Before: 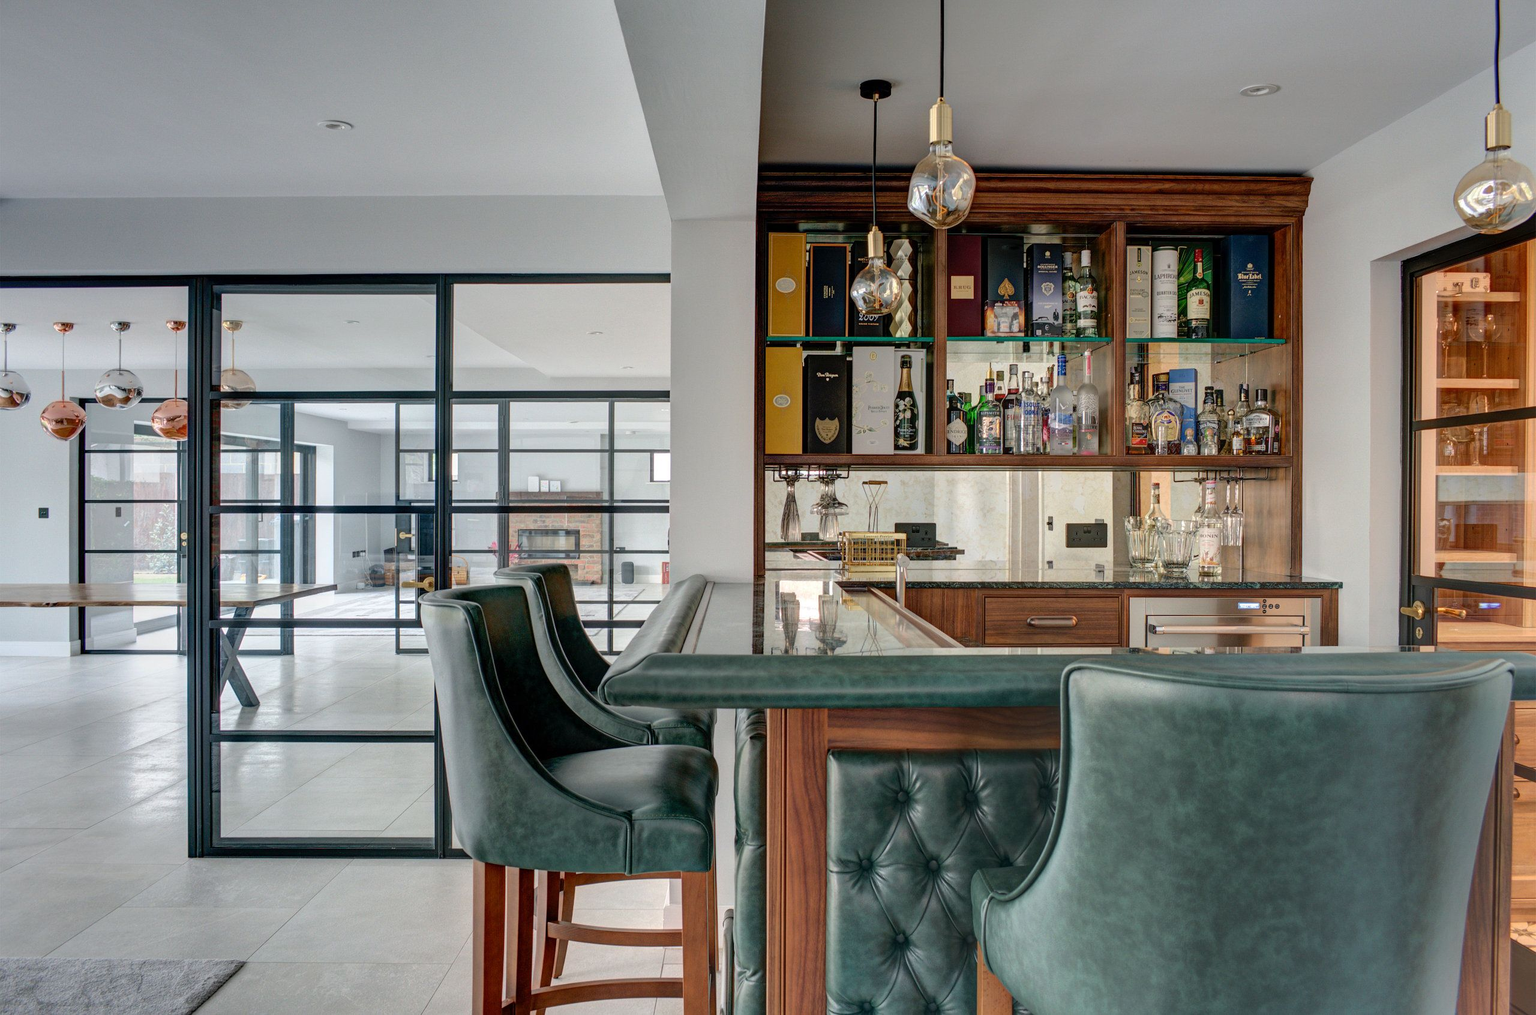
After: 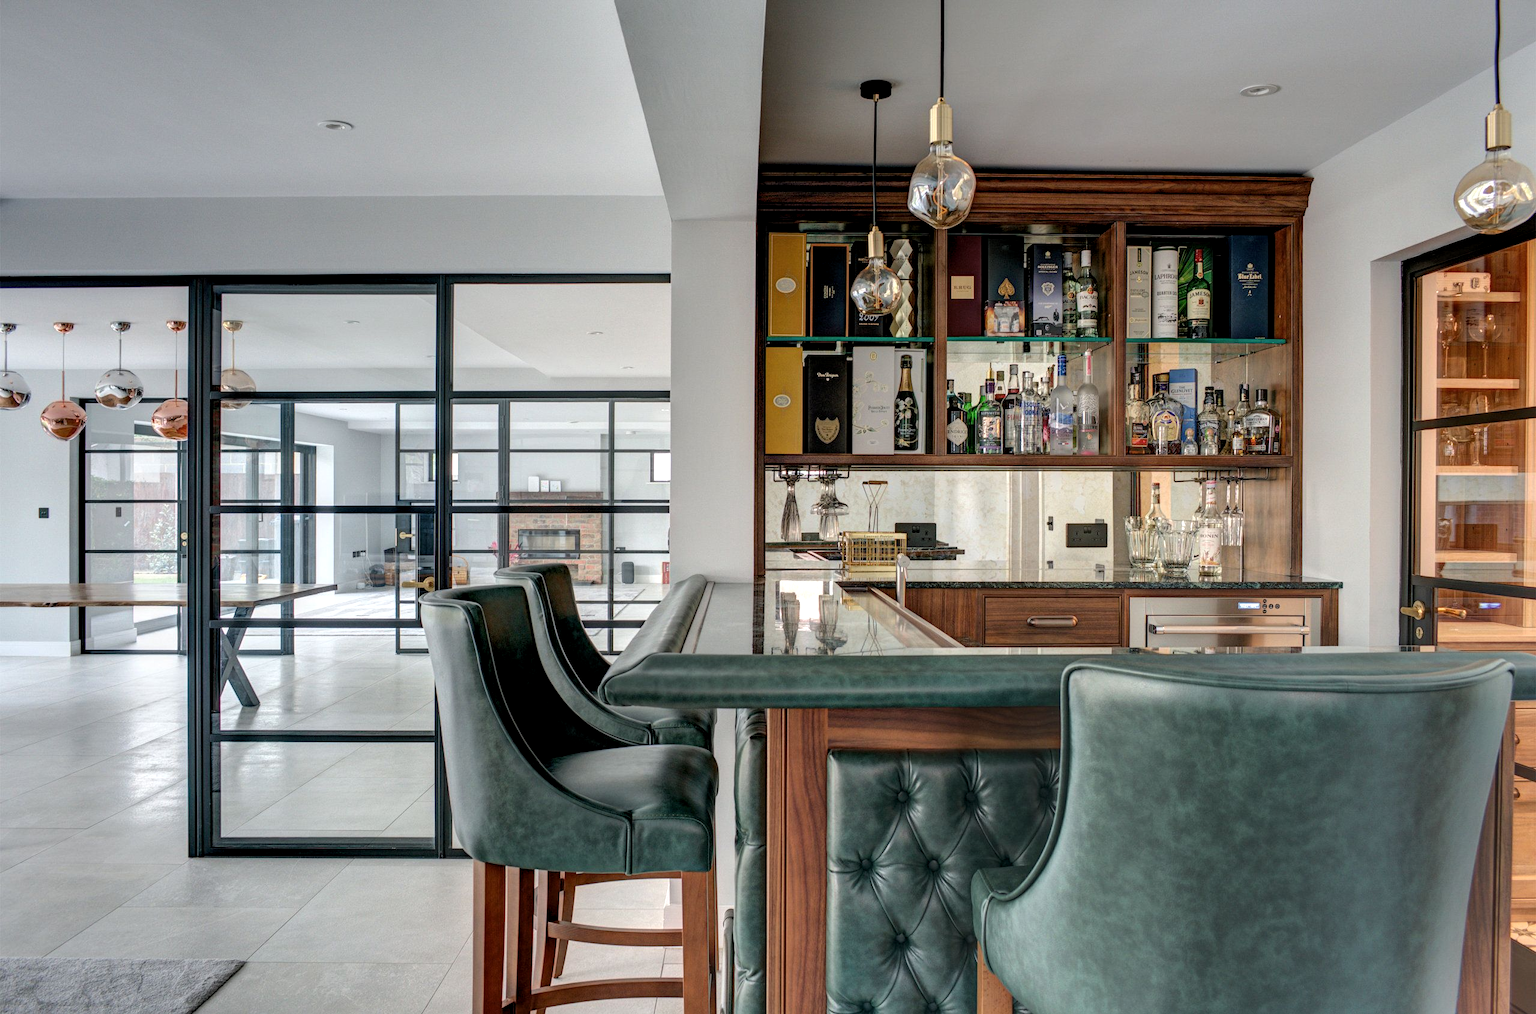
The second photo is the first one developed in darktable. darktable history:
levels: black 0.037%, levels [0.026, 0.507, 0.987]
local contrast: highlights 61%, shadows 109%, detail 106%, midtone range 0.532
exposure: exposure 0.201 EV, compensate highlight preservation false
contrast brightness saturation: saturation -0.063
